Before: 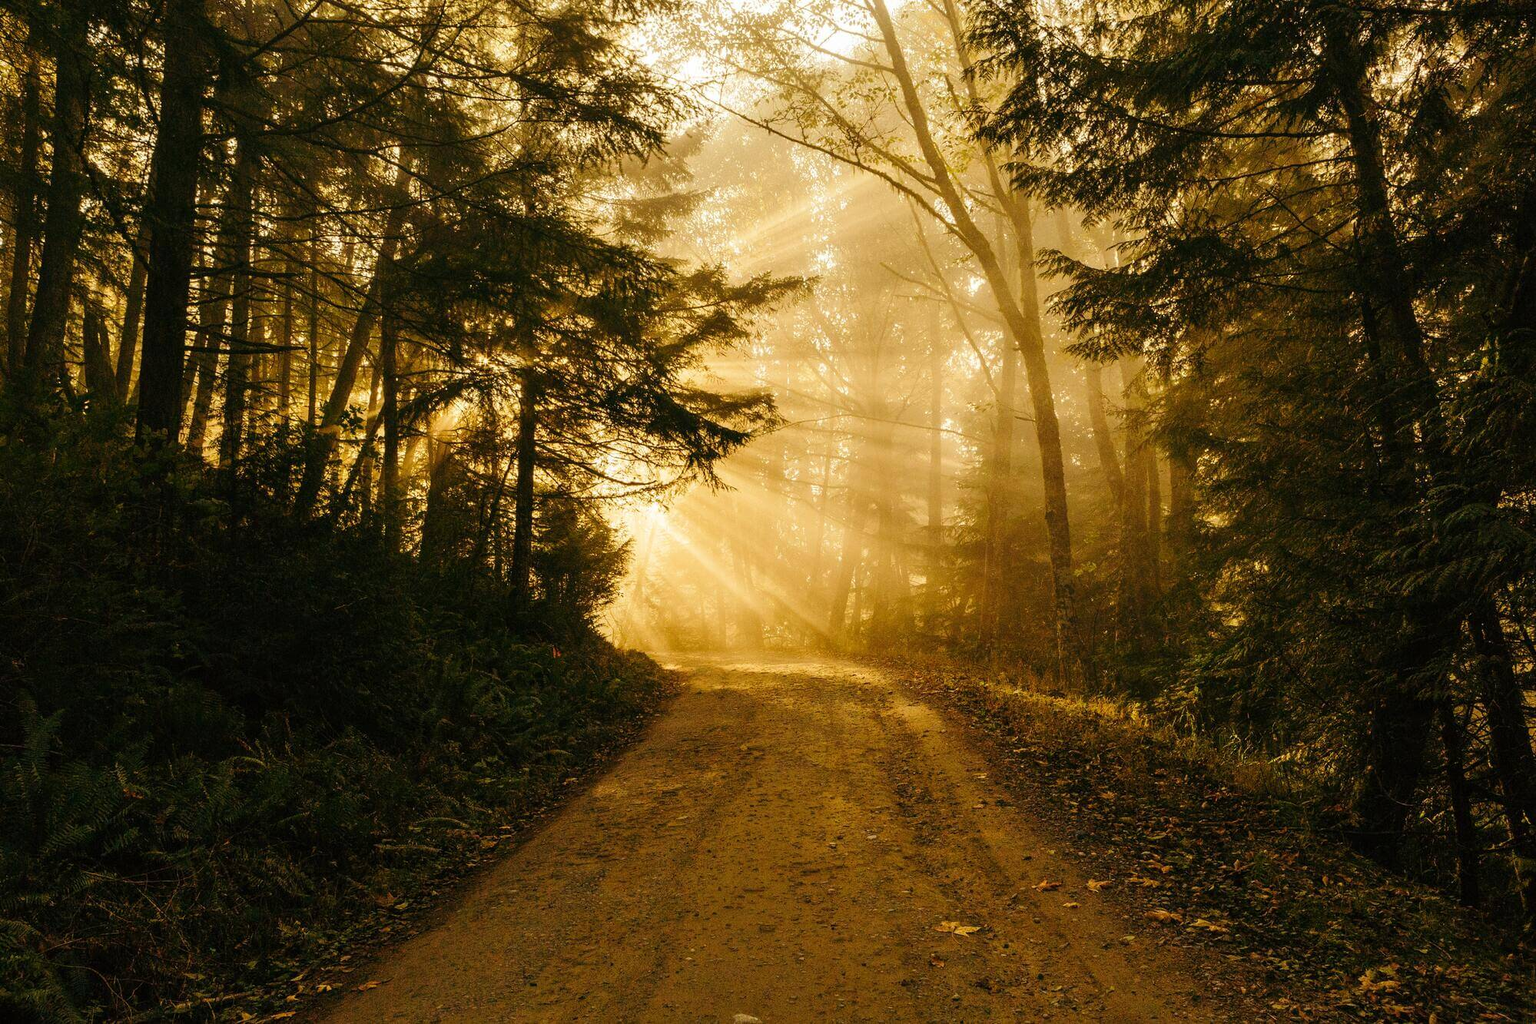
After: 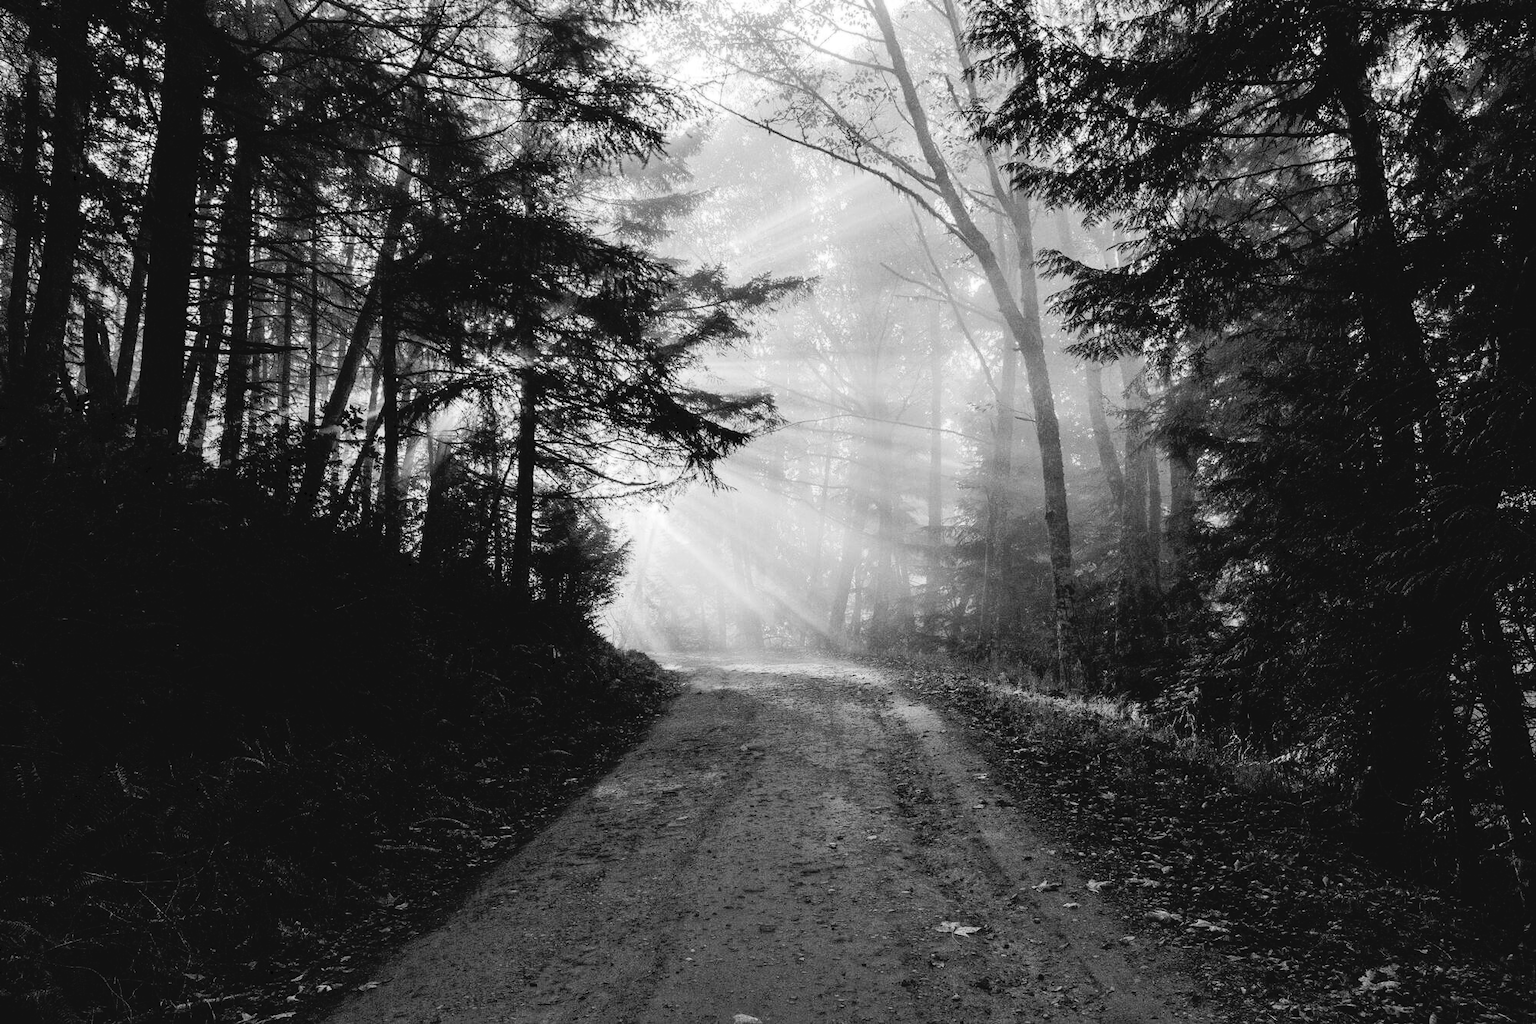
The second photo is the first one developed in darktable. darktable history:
tone curve: curves: ch0 [(0, 0) (0.003, 0.047) (0.011, 0.051) (0.025, 0.051) (0.044, 0.057) (0.069, 0.068) (0.1, 0.076) (0.136, 0.108) (0.177, 0.166) (0.224, 0.229) (0.277, 0.299) (0.335, 0.364) (0.399, 0.46) (0.468, 0.553) (0.543, 0.639) (0.623, 0.724) (0.709, 0.808) (0.801, 0.886) (0.898, 0.954) (1, 1)], preserve colors none
color look up table: target L [90.24, 89.53, 81.33, 86.7, 76.98, 71.84, 64.74, 52.8, 47.24, 42.92, 36.57, 26.21, 0.548, 200.28, 101.02, 77.34, 72.21, 68.87, 64.74, 62.97, 64.74, 59.79, 53.98, 53.09, 41.55, 31.03, 31.46, 16.11, 93.05, 90.24, 85.63, 69.61, 80.97, 82.41, 78.79, 60.17, 65.49, 84.2, 47.24, 40.73, 55.54, 40.11, 18, 5.464, 89.53, 92.35, 83.84, 71.47, 44], target a [-0.001, -0.001, 0, -0.003, 0 ×5, 0.001, 0.001, 0.001, 0, 0, 0, -0.001, 0, 0, 0, 0.001, 0, 0, 0, 0.001, 0 ×4, -0.003, -0.001, 0, 0, -0.002, -0.002, 0 ×5, 0.001, 0, 0.001, 0, 0, -0.001, -0.003, -0.002, 0, 0], target b [0.002, 0.024, 0.002, 0.025, 0.002 ×4, -0.003 ×4, 0, 0, -0.001, 0.003, 0.002, 0.002, 0.002, -0.004, 0.002, 0.002, -0.002, -0.002, 0.001, 0, 0, -0.003, 0.025, 0.002, 0.002, 0.002, 0.024, 0.024, 0.002 ×4, -0.003, -0.005, 0.002, -0.005, -0.003, 0.004, 0.024, 0.025, 0.024, 0.002, -0.003], num patches 49
